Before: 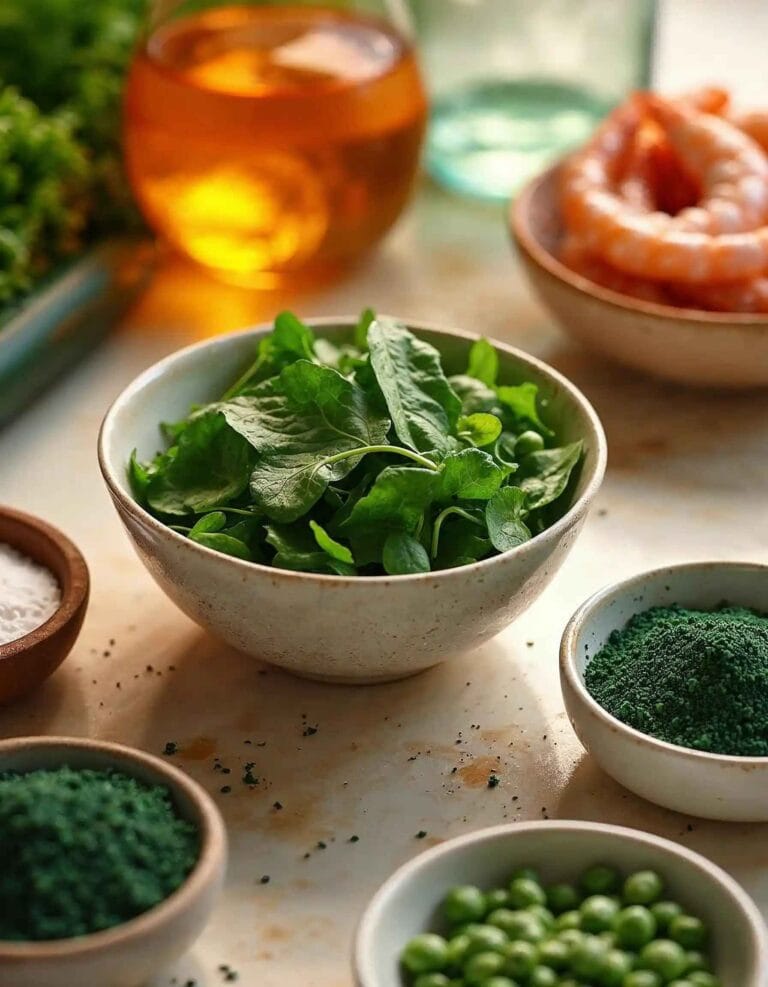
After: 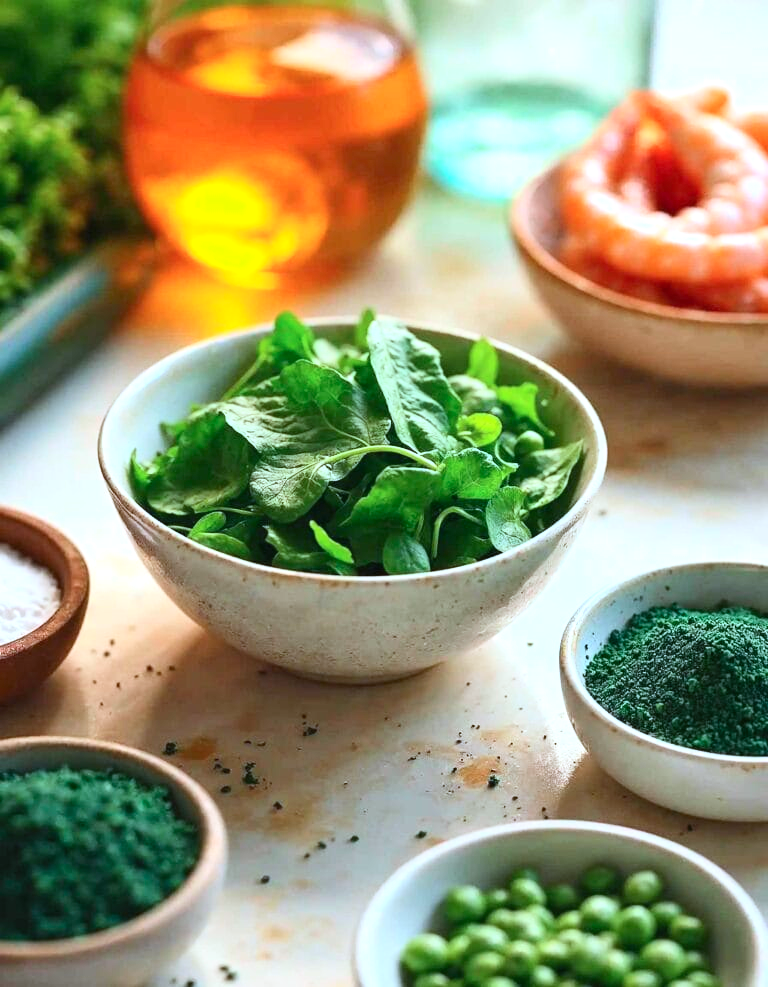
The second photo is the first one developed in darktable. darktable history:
color calibration: x 0.38, y 0.391, temperature 4086.74 K
exposure: black level correction 0, exposure 0.5 EV, compensate highlight preservation false
contrast brightness saturation: contrast 0.2, brightness 0.16, saturation 0.22
white balance: red 0.978, blue 0.999
